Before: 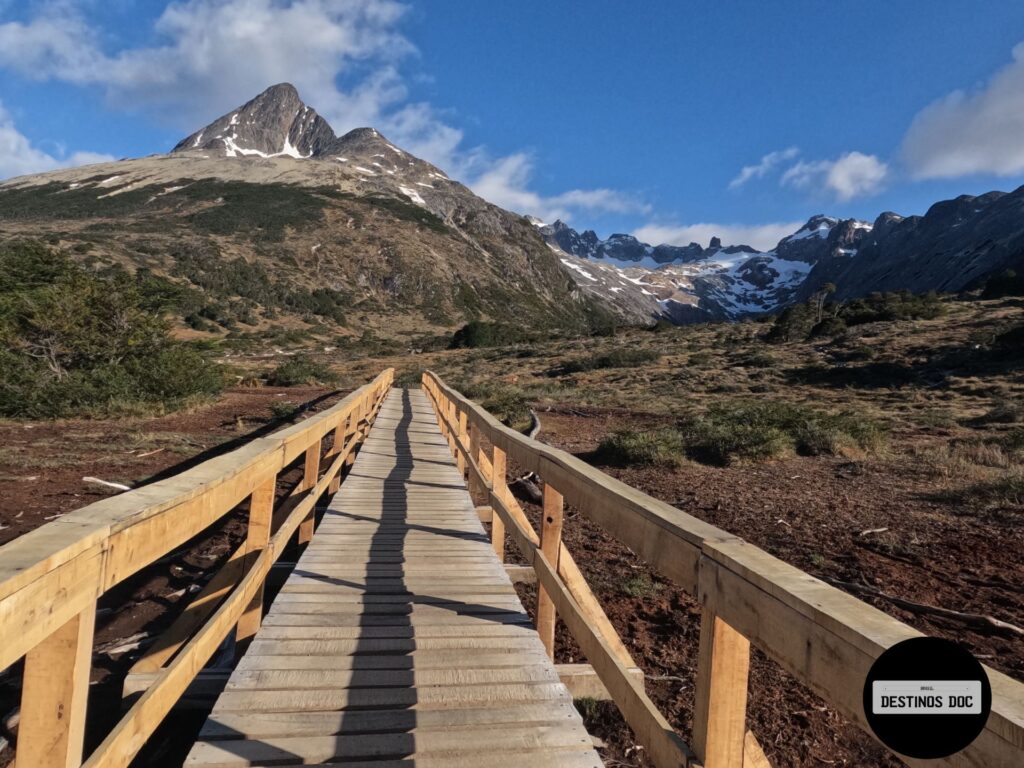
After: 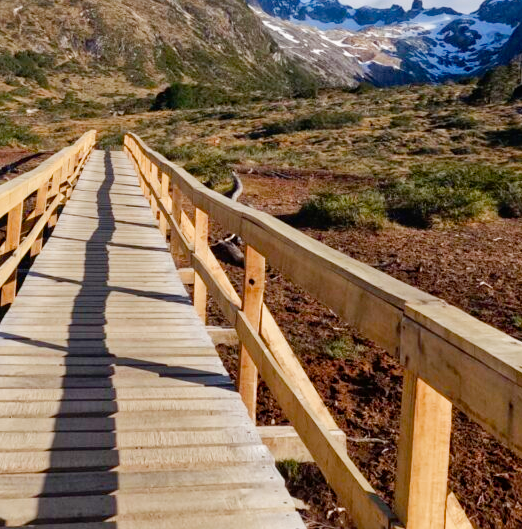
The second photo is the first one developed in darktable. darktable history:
tone curve: curves: ch0 [(0, 0) (0.004, 0.001) (0.133, 0.151) (0.325, 0.399) (0.475, 0.579) (0.832, 0.902) (1, 1)], preserve colors none
crop and rotate: left 29.15%, top 31.015%, right 19.815%
tone equalizer: edges refinement/feathering 500, mask exposure compensation -1.57 EV, preserve details no
color balance rgb: linear chroma grading › global chroma 14.403%, perceptual saturation grading › global saturation 20%, perceptual saturation grading › highlights -50.49%, perceptual saturation grading › shadows 30.683%, global vibrance 20%
